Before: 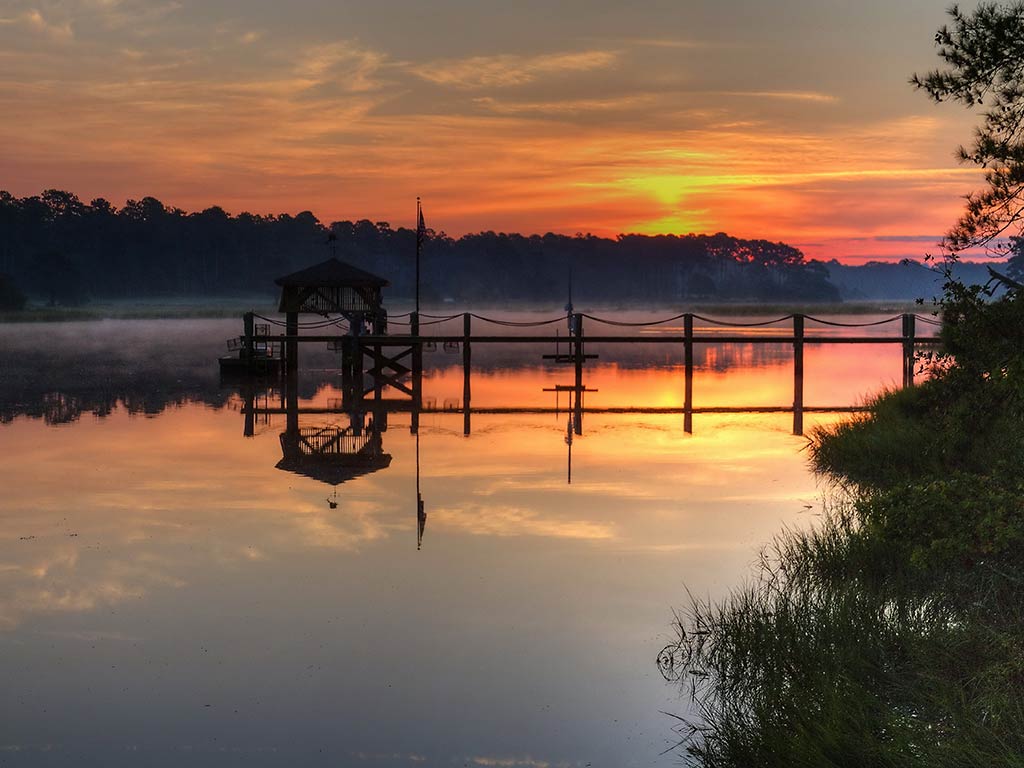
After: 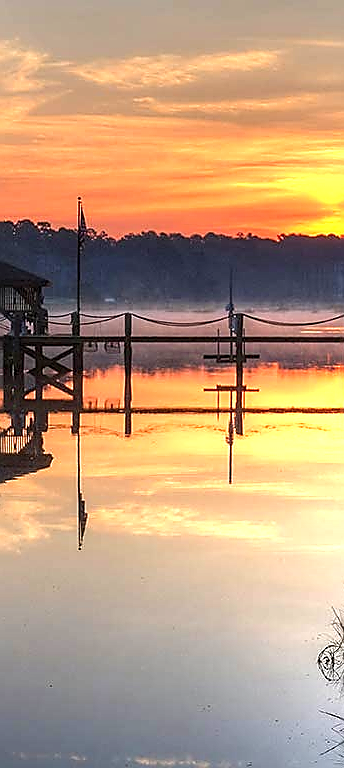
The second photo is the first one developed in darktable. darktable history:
local contrast: on, module defaults
sharpen: radius 1.38, amount 1.254, threshold 0.614
exposure: black level correction 0, exposure 1.199 EV, compensate highlight preservation false
crop: left 33.17%, right 33.19%
